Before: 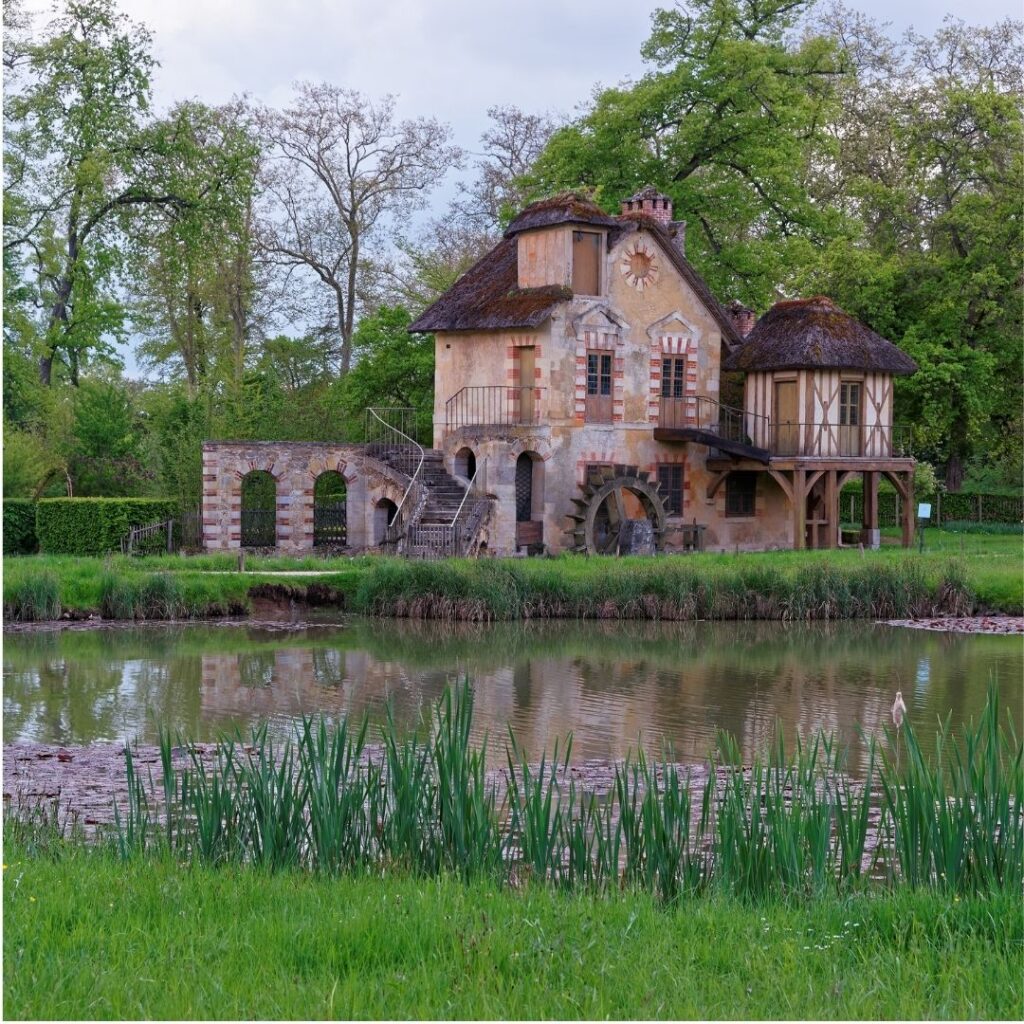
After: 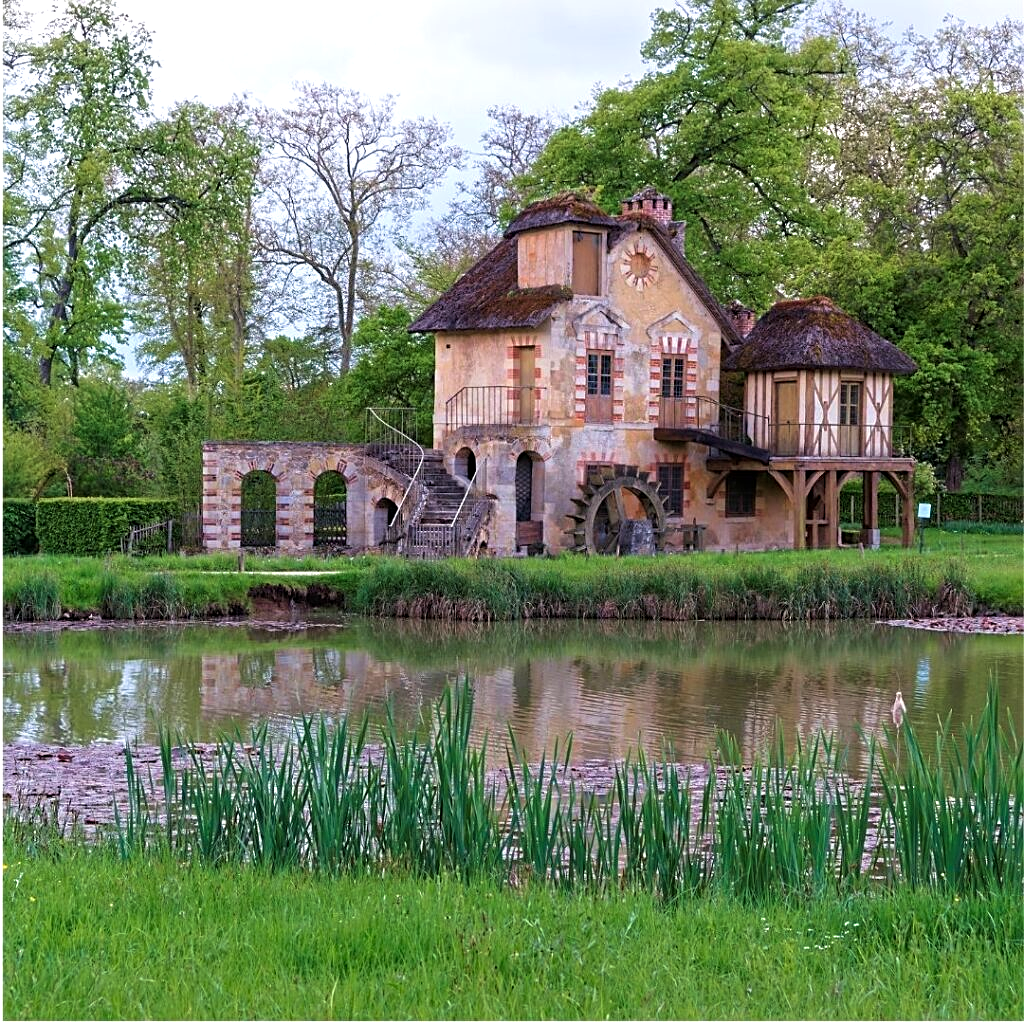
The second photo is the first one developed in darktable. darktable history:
sharpen: on, module defaults
tone equalizer: -8 EV -0.407 EV, -7 EV -0.392 EV, -6 EV -0.367 EV, -5 EV -0.208 EV, -3 EV 0.198 EV, -2 EV 0.363 EV, -1 EV 0.411 EV, +0 EV 0.439 EV
velvia: on, module defaults
